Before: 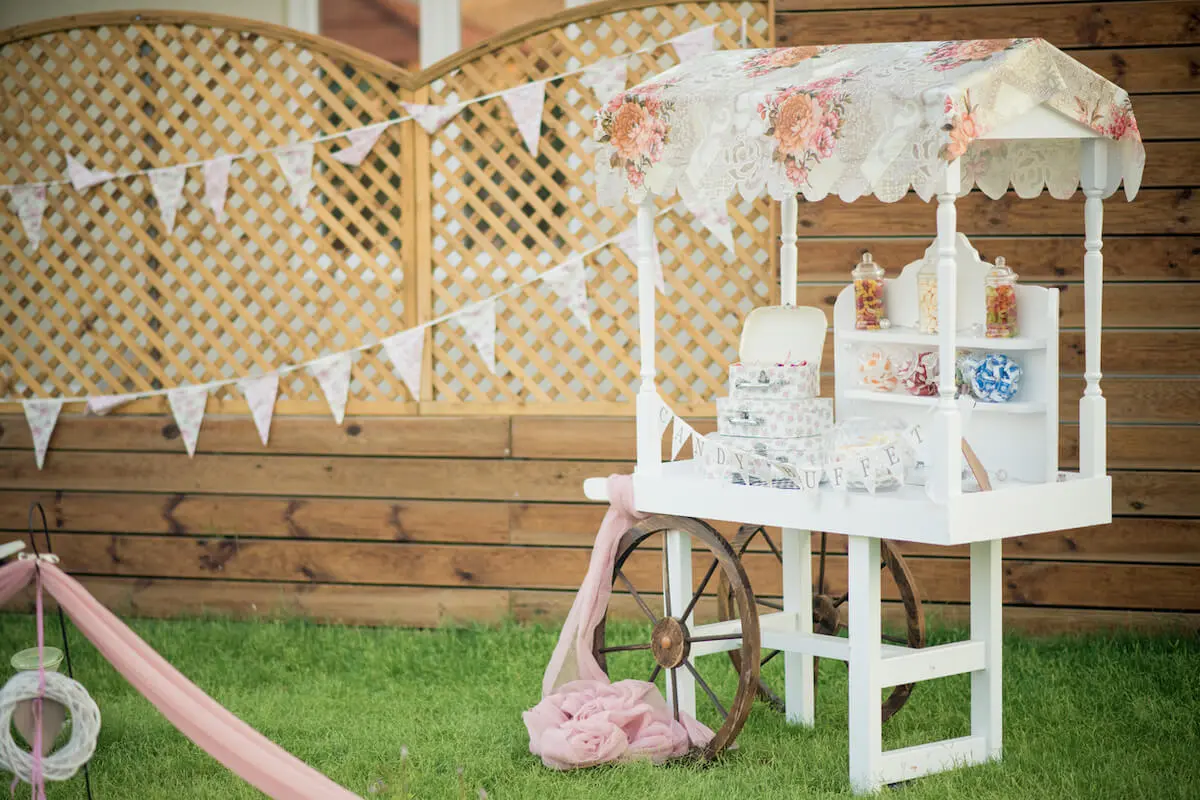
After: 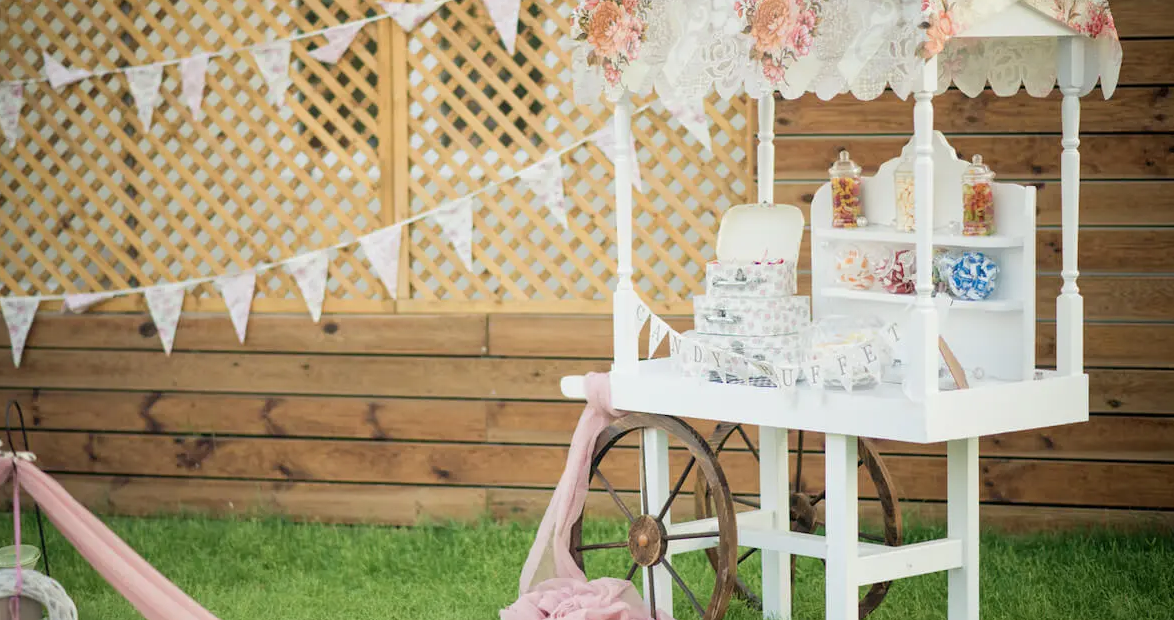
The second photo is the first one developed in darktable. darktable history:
crop and rotate: left 1.919%, top 12.794%, right 0.204%, bottom 9.616%
